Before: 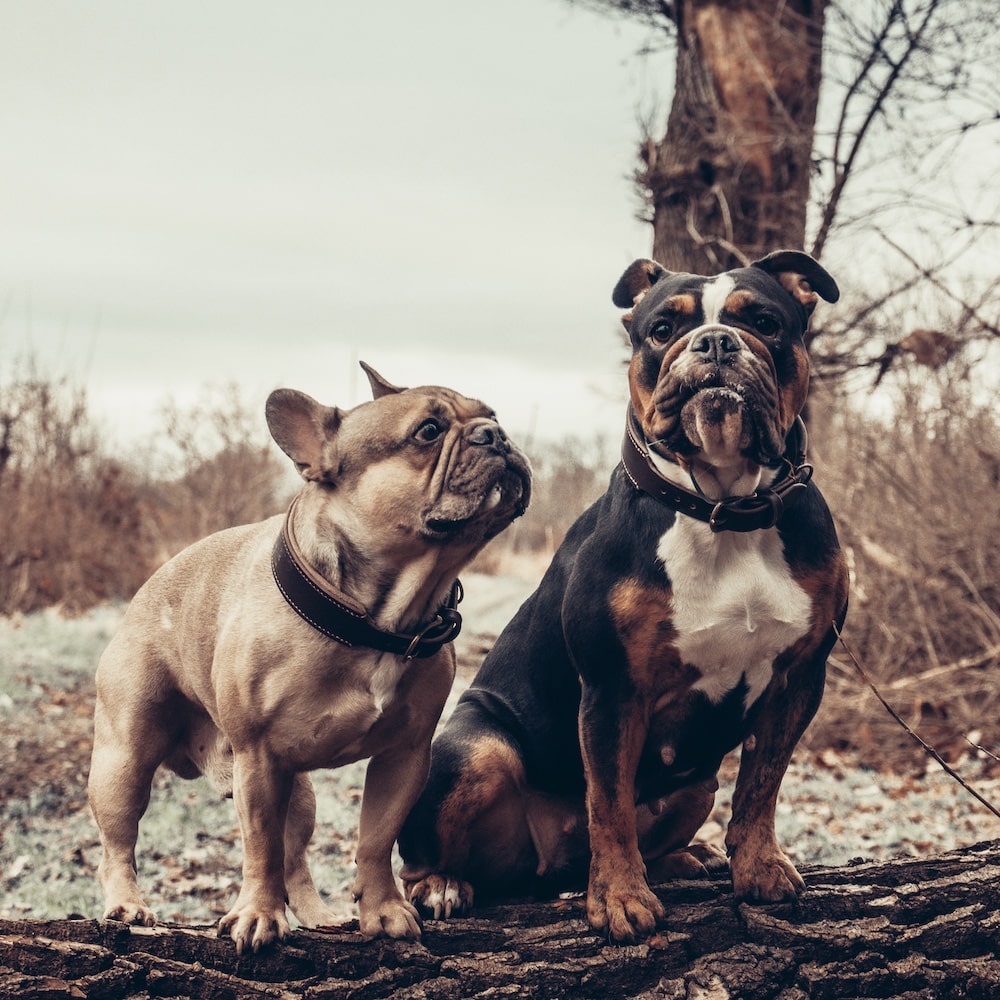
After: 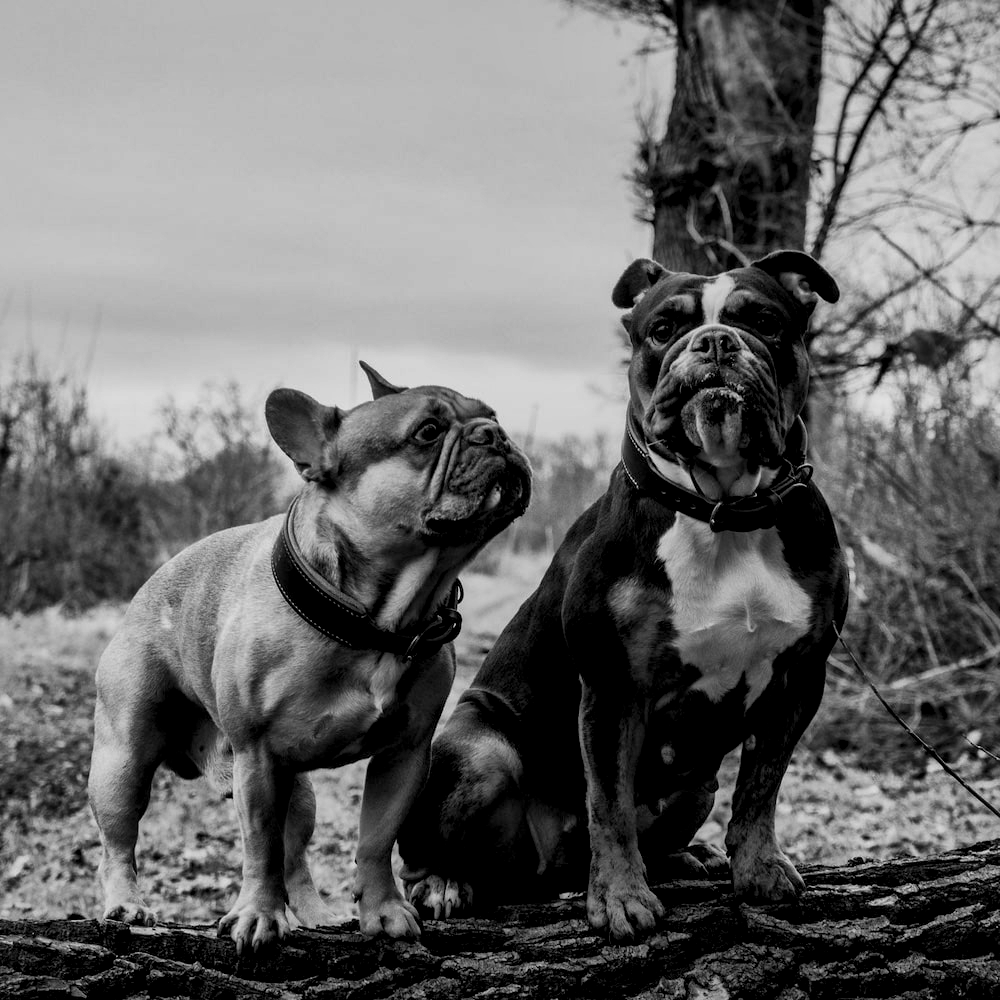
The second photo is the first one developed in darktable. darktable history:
exposure: black level correction 0, exposure -0.766 EV, compensate highlight preservation false
levels: levels [0.052, 0.496, 0.908]
local contrast: mode bilateral grid, contrast 20, coarseness 50, detail 179%, midtone range 0.2
monochrome: a 32, b 64, size 2.3, highlights 1
